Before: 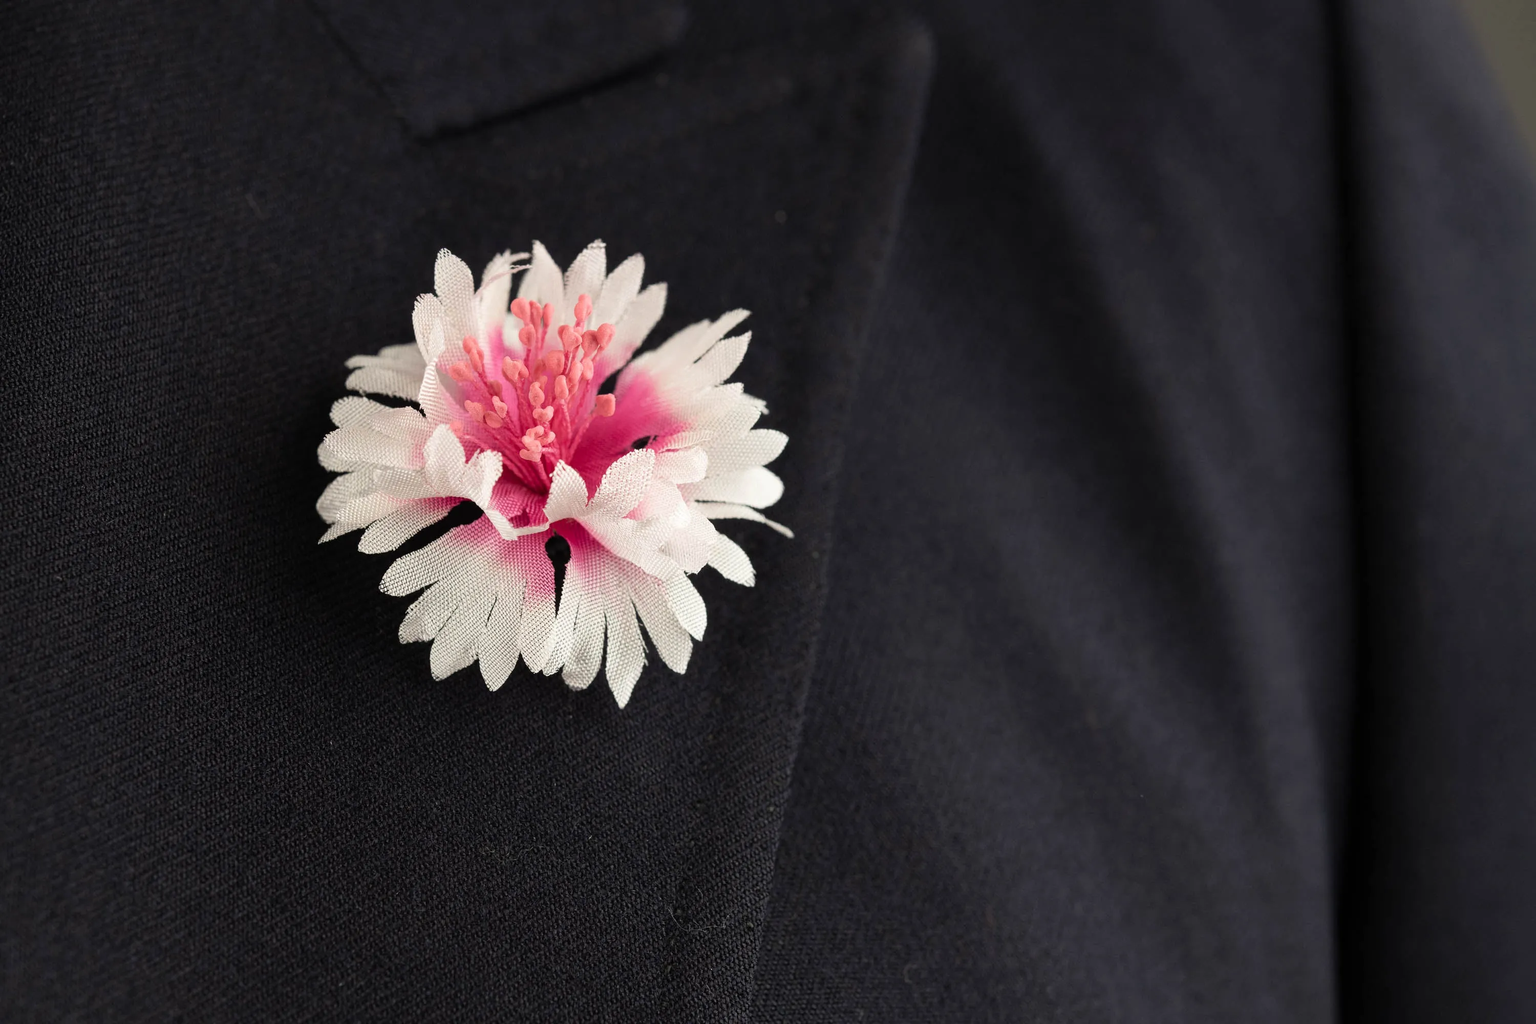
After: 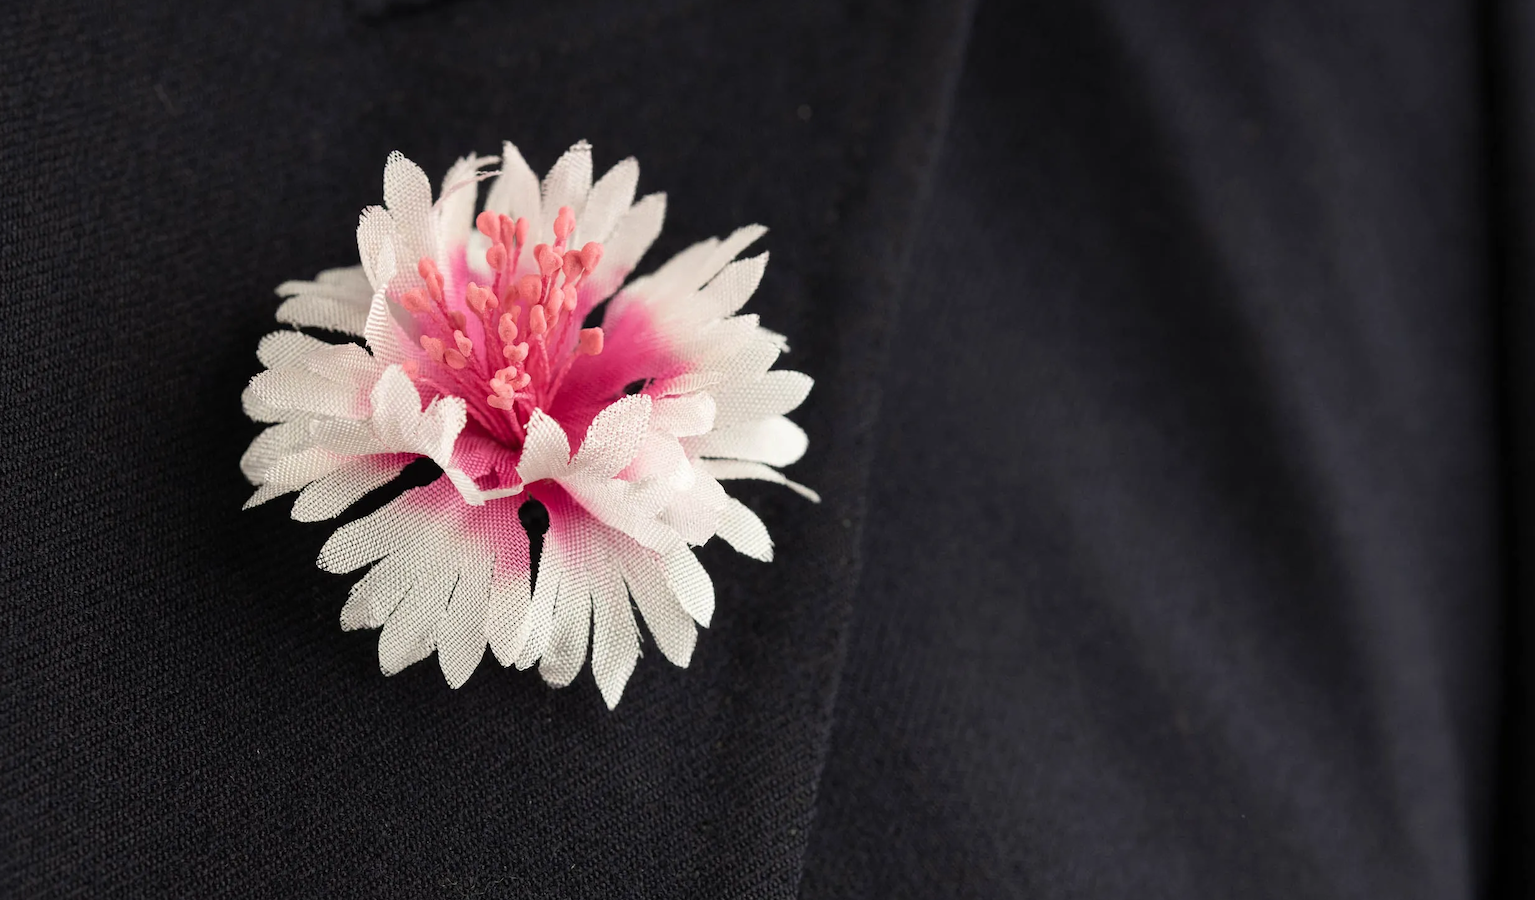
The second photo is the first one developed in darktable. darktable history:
levels: black 8.57%
crop: left 7.765%, top 12.166%, right 9.935%, bottom 15.48%
